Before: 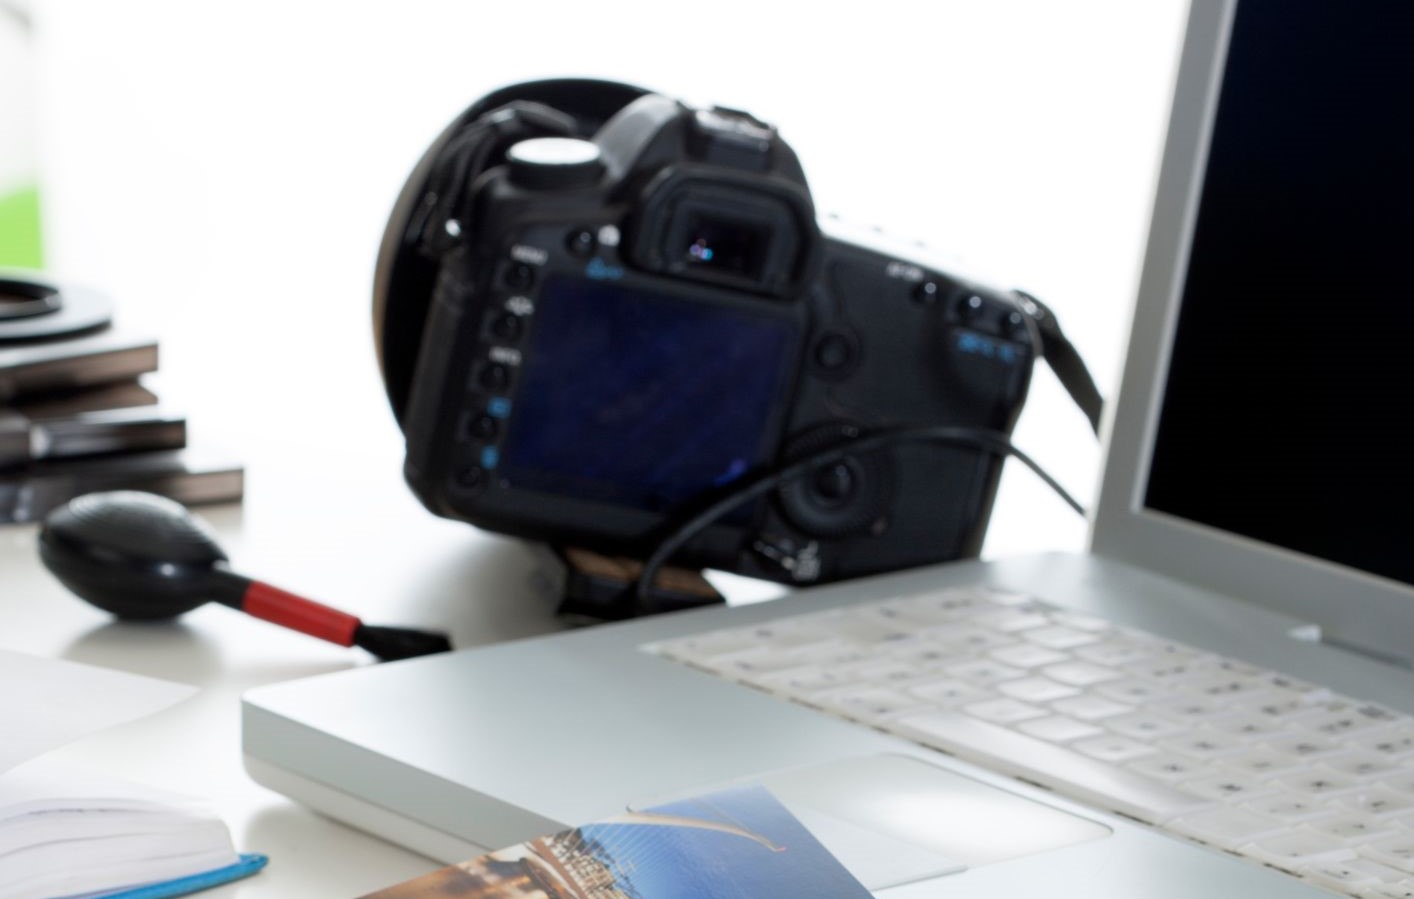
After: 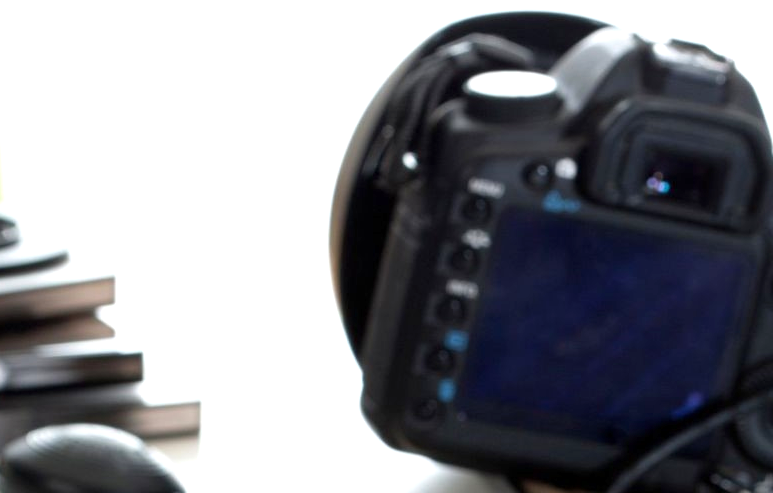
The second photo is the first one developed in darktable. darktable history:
crop and rotate: left 3.047%, top 7.509%, right 42.236%, bottom 37.598%
exposure: exposure 0.6 EV, compensate highlight preservation false
